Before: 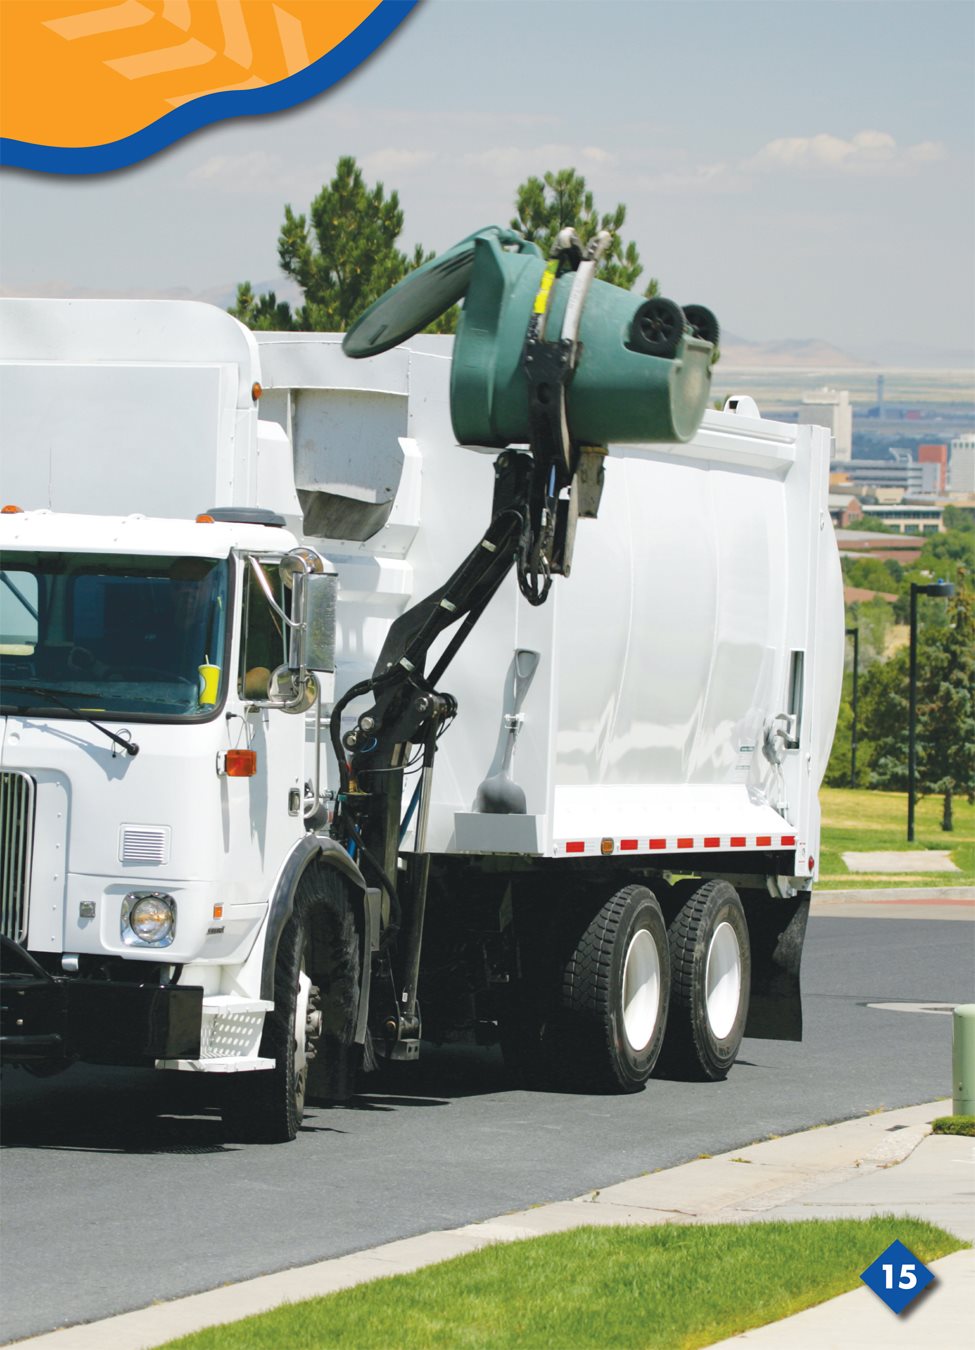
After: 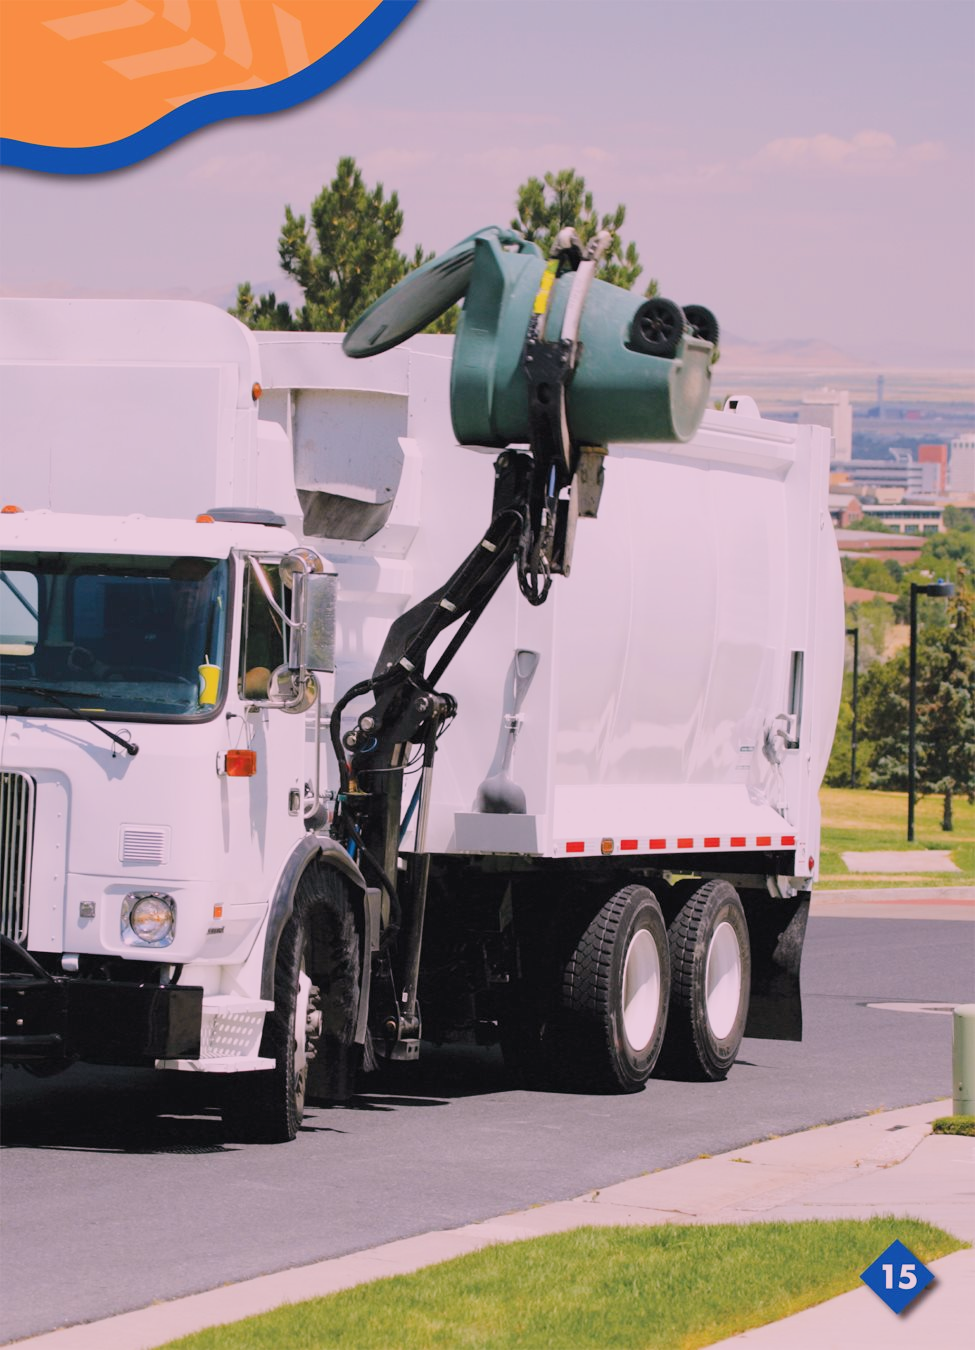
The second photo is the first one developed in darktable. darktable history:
filmic rgb: black relative exposure -7.65 EV, white relative exposure 4.56 EV, hardness 3.61
white balance: red 1.188, blue 1.11
